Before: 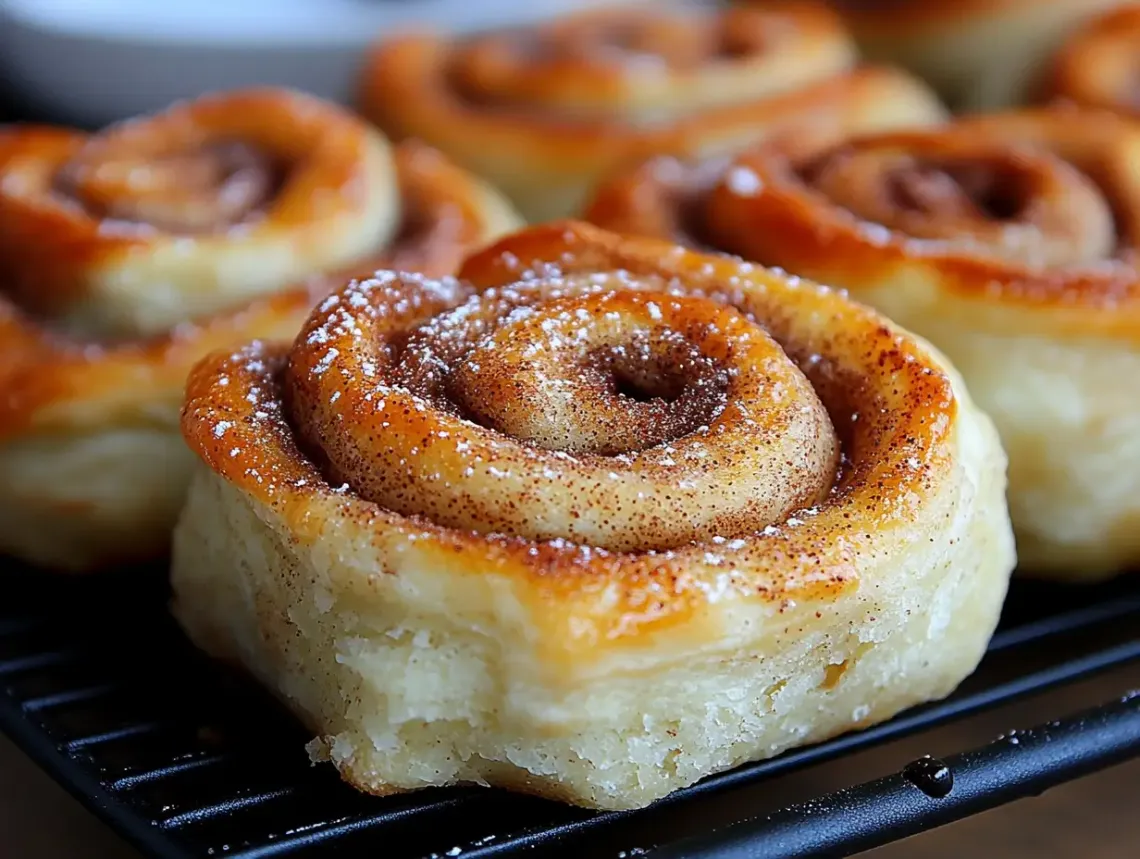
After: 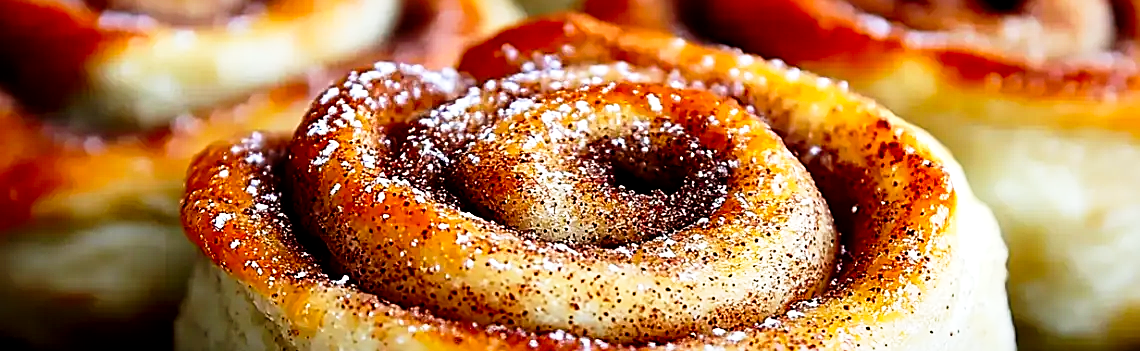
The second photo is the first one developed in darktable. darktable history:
crop and rotate: top 24.325%, bottom 34.731%
local contrast: mode bilateral grid, contrast 26, coarseness 60, detail 152%, midtone range 0.2
tone curve: curves: ch0 [(0.016, 0.011) (0.094, 0.016) (0.469, 0.508) (0.721, 0.862) (1, 1)], preserve colors none
sharpen: on, module defaults
